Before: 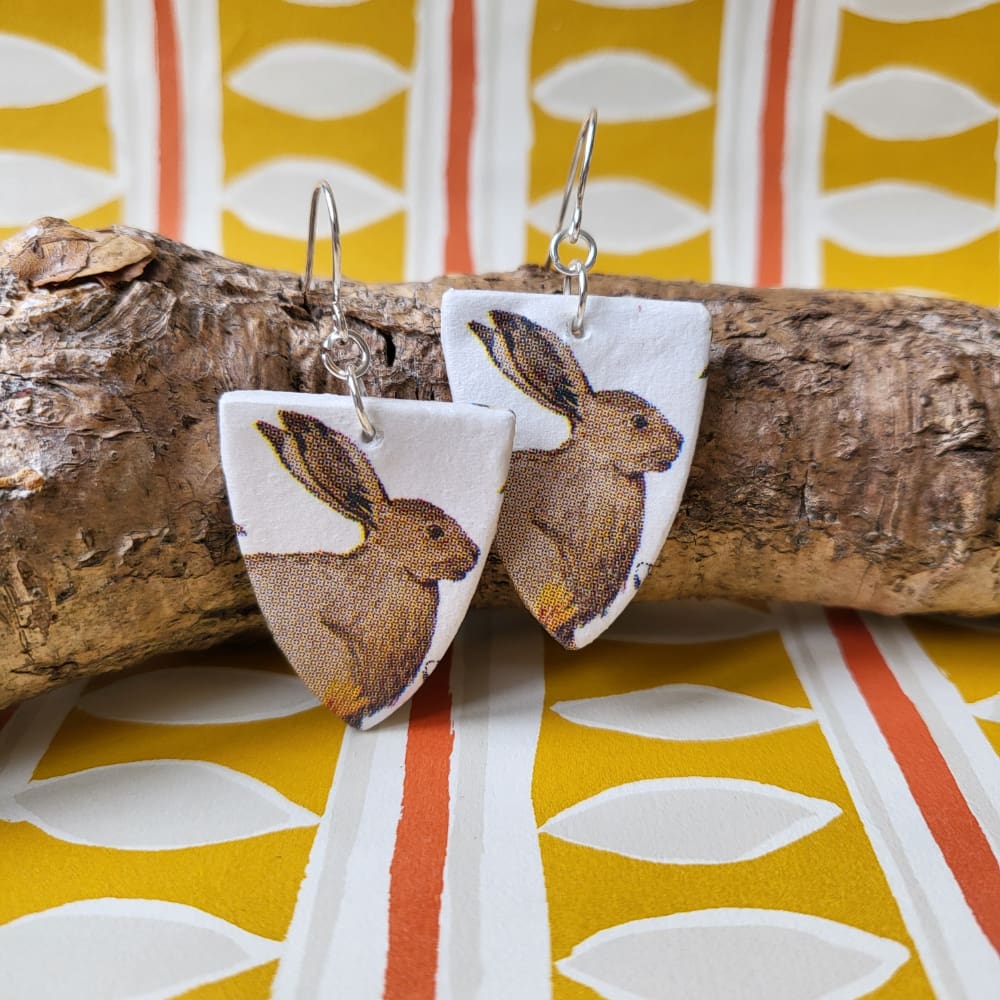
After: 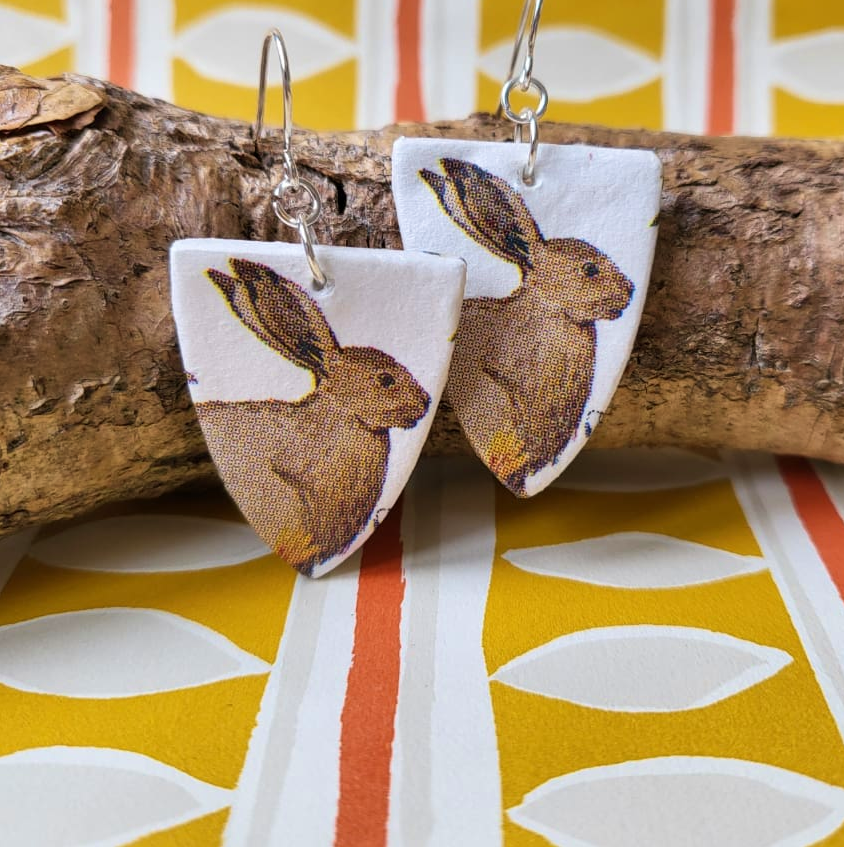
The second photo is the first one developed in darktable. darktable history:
velvia: on, module defaults
crop and rotate: left 4.922%, top 15.273%, right 10.668%
